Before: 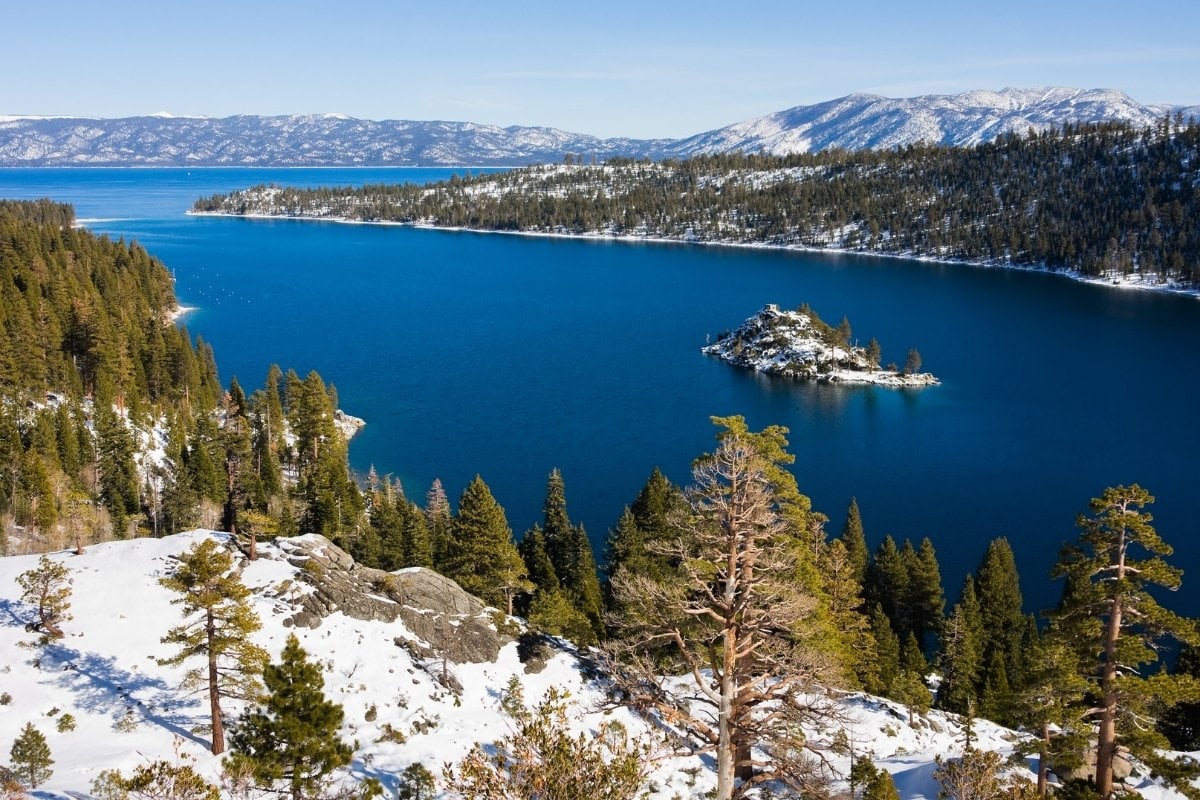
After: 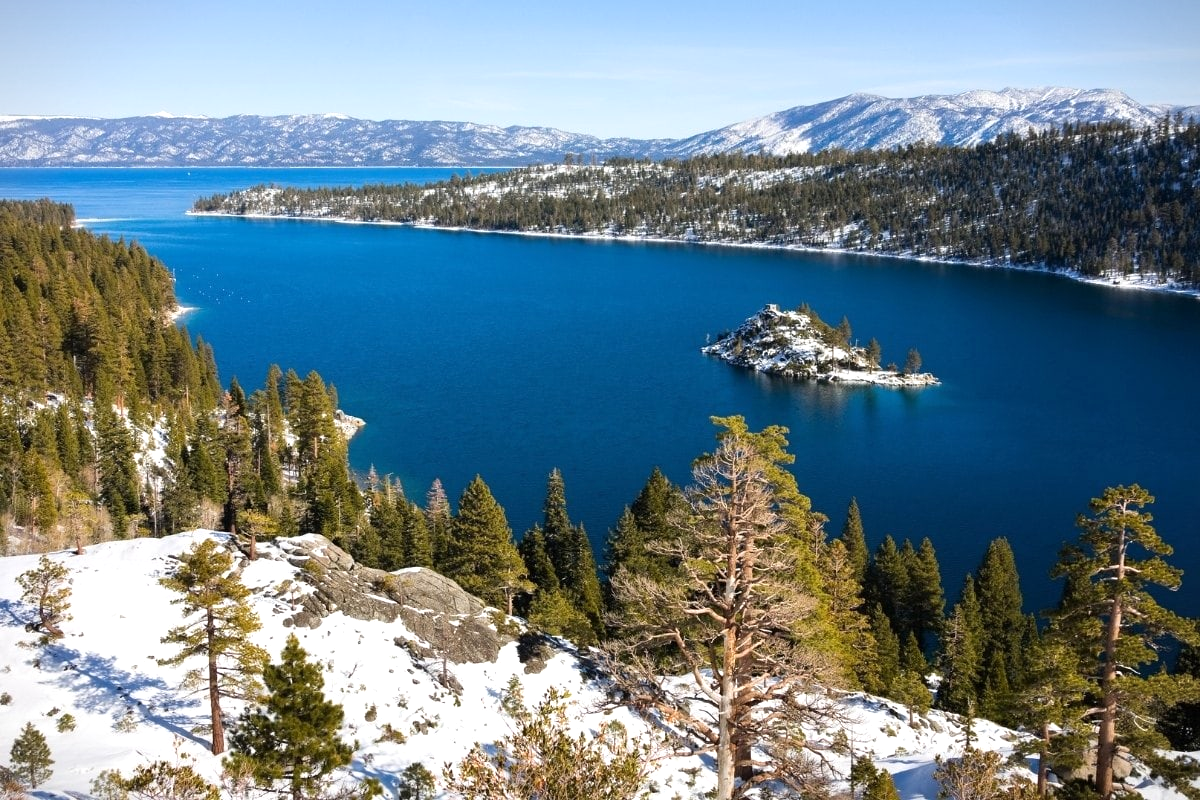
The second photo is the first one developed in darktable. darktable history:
vignetting: fall-off start 99.84%, fall-off radius 71.86%, width/height ratio 1.172, unbound false
exposure: exposure 0.296 EV, compensate exposure bias true, compensate highlight preservation false
